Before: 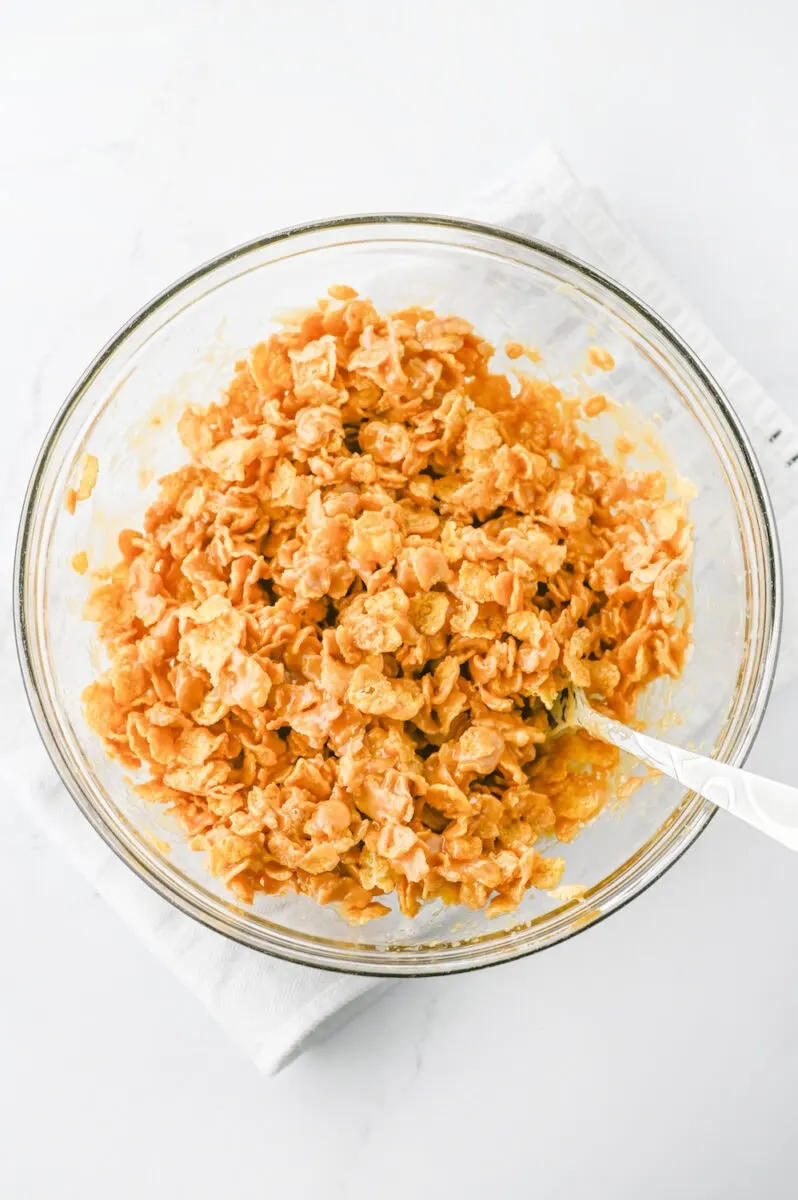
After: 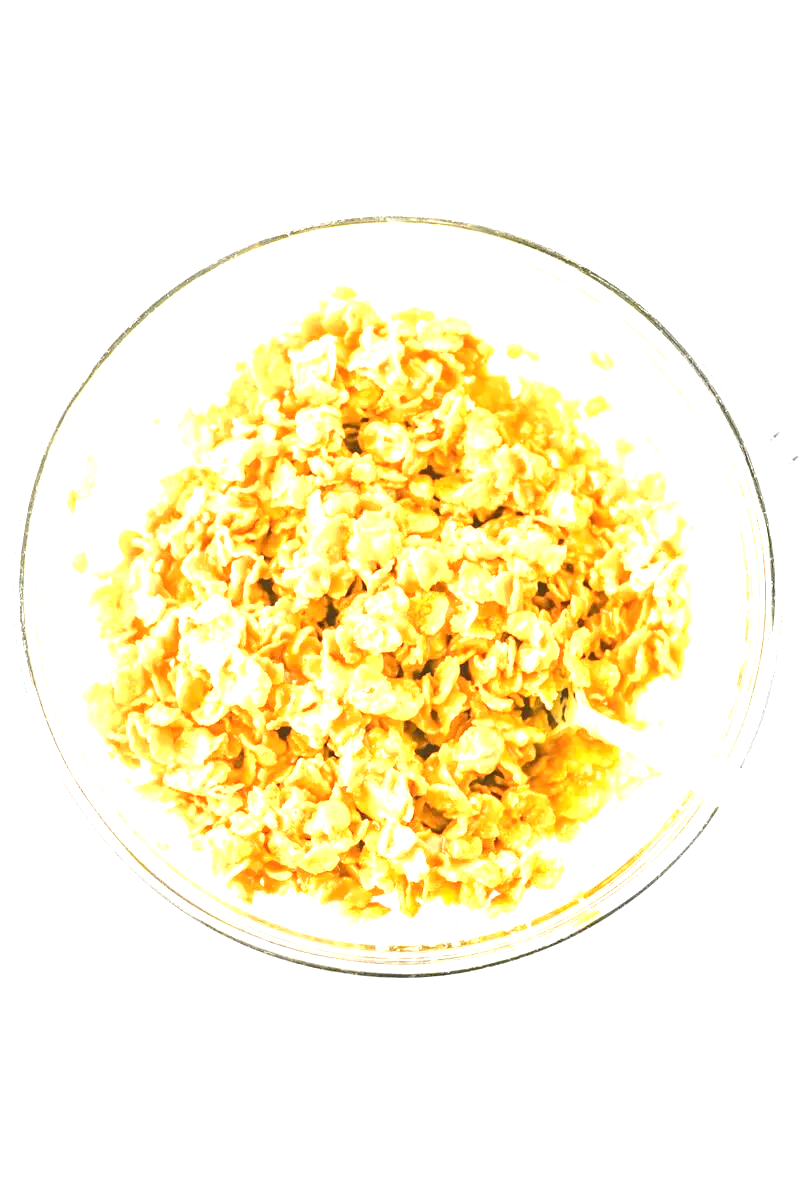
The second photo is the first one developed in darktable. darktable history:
contrast brightness saturation: contrast 0.05
tone equalizer: -7 EV 0.14 EV, -6 EV 0.587 EV, -5 EV 1.18 EV, -4 EV 1.3 EV, -3 EV 1.12 EV, -2 EV 0.6 EV, -1 EV 0.148 EV
exposure: black level correction 0, exposure 1.63 EV, compensate exposure bias true, compensate highlight preservation false
